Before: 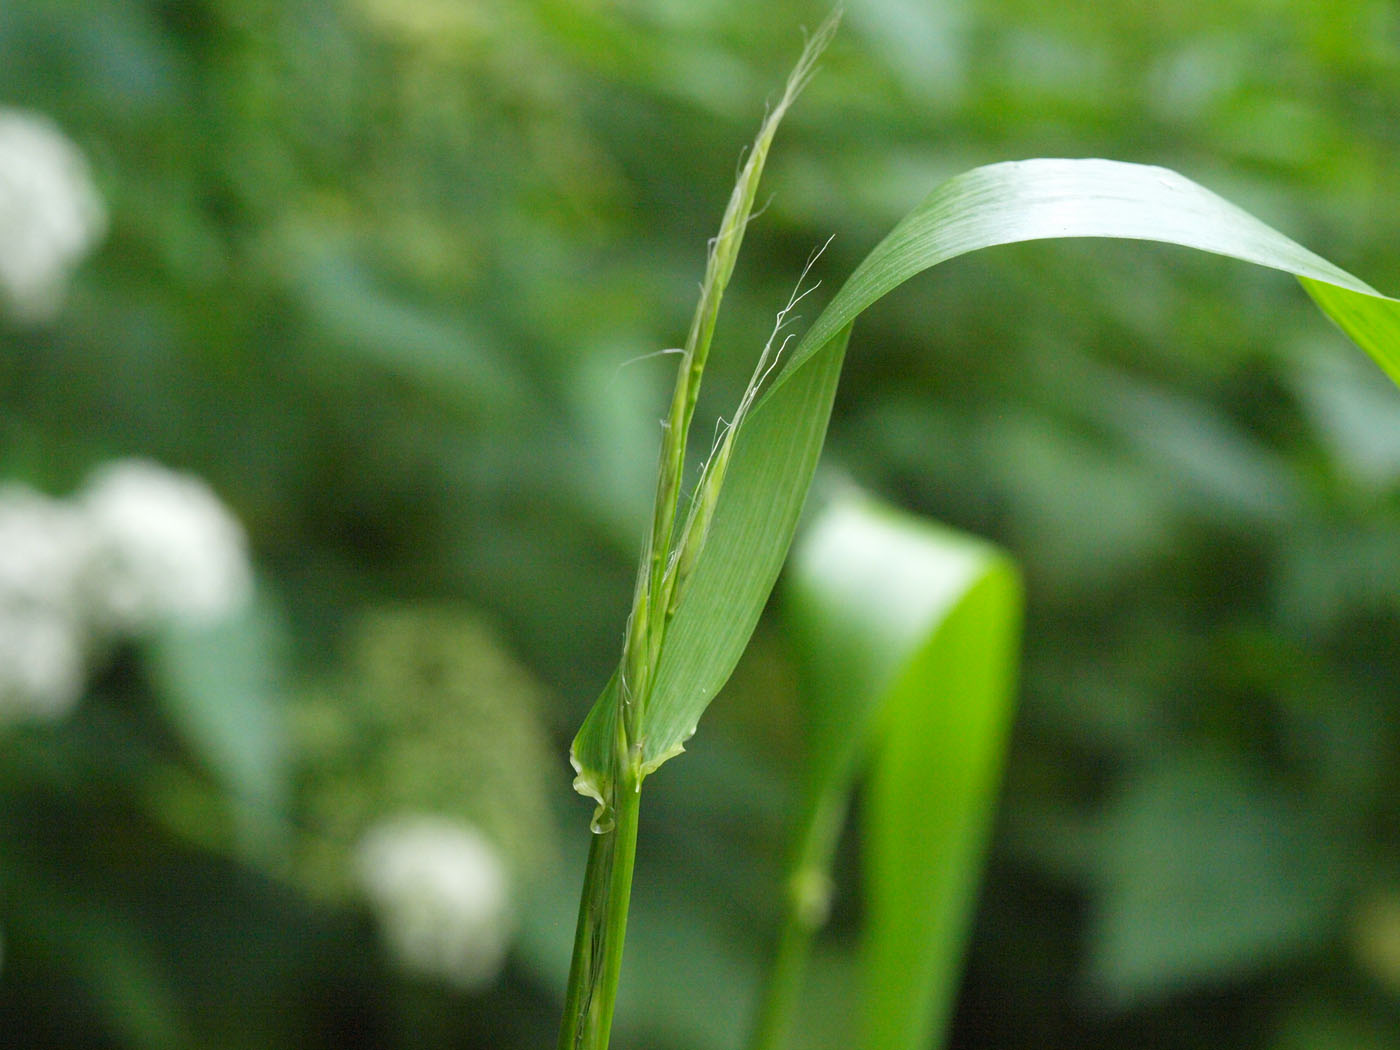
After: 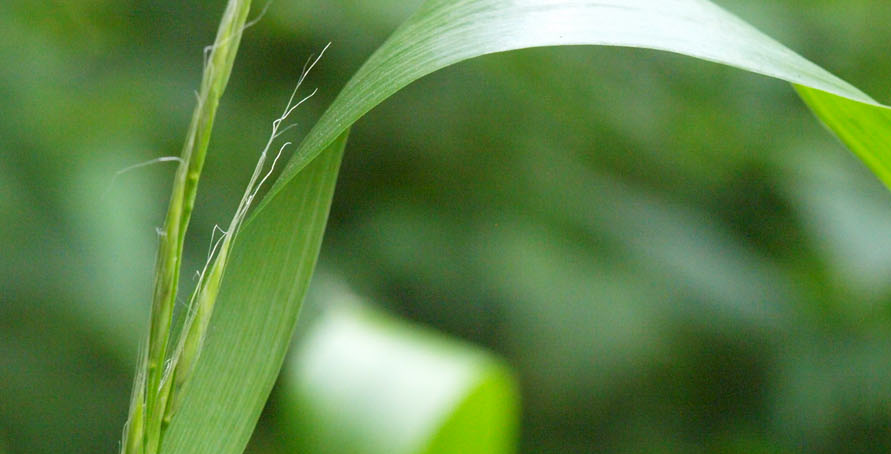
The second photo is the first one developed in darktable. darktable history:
white balance: red 1, blue 1
crop: left 36.005%, top 18.293%, right 0.31%, bottom 38.444%
